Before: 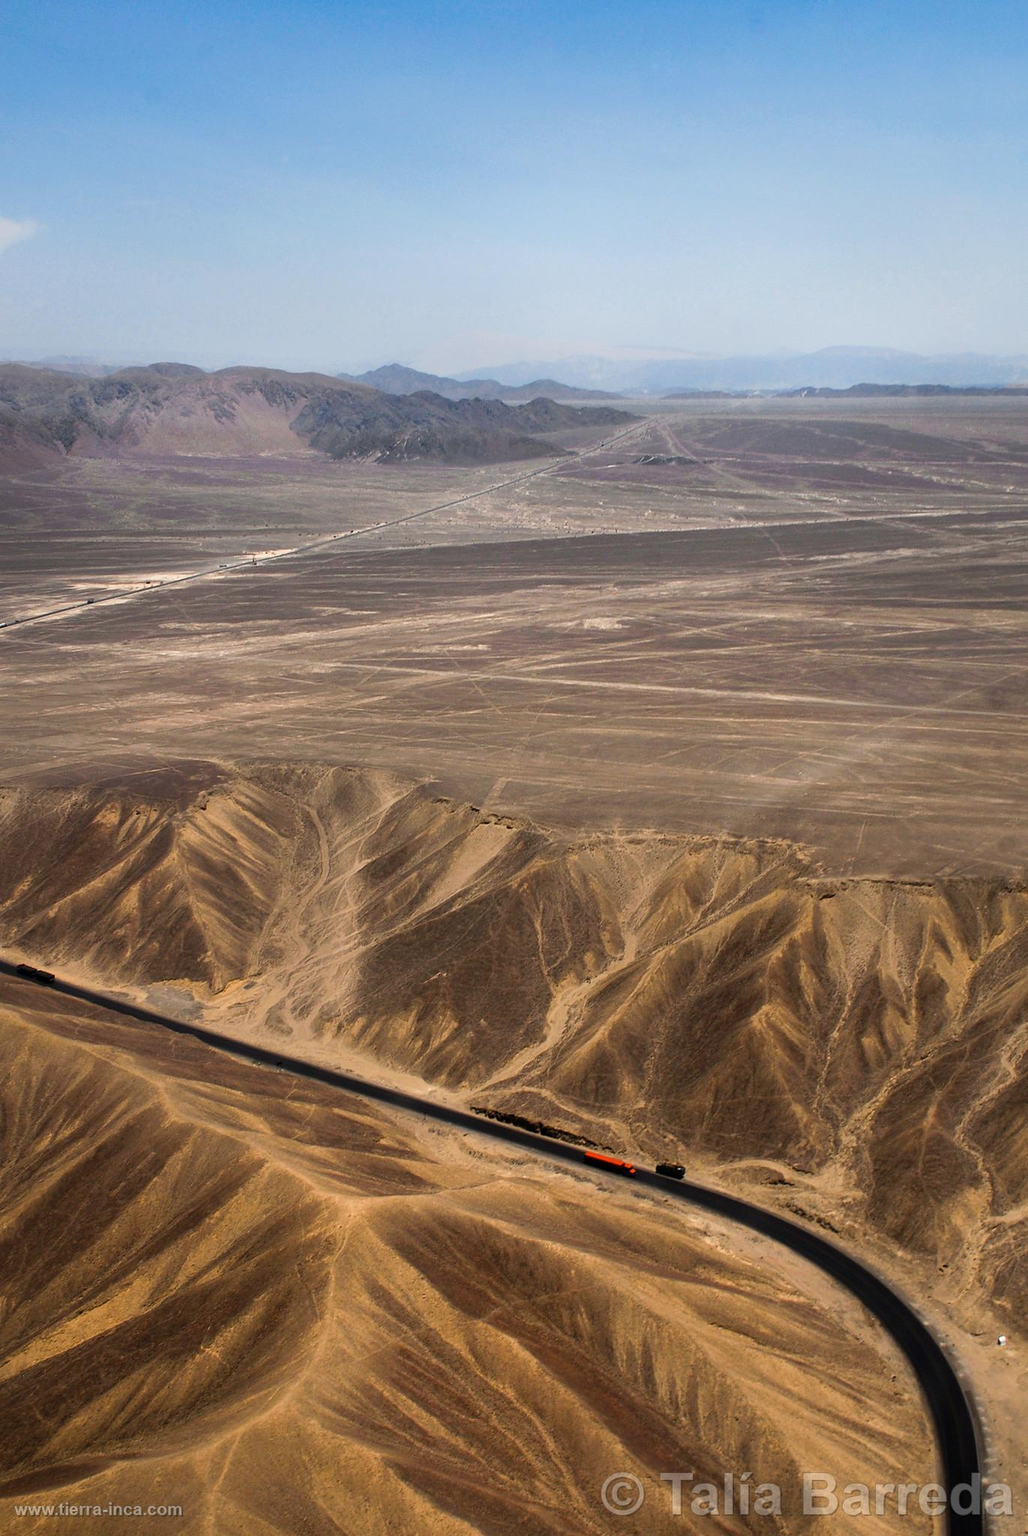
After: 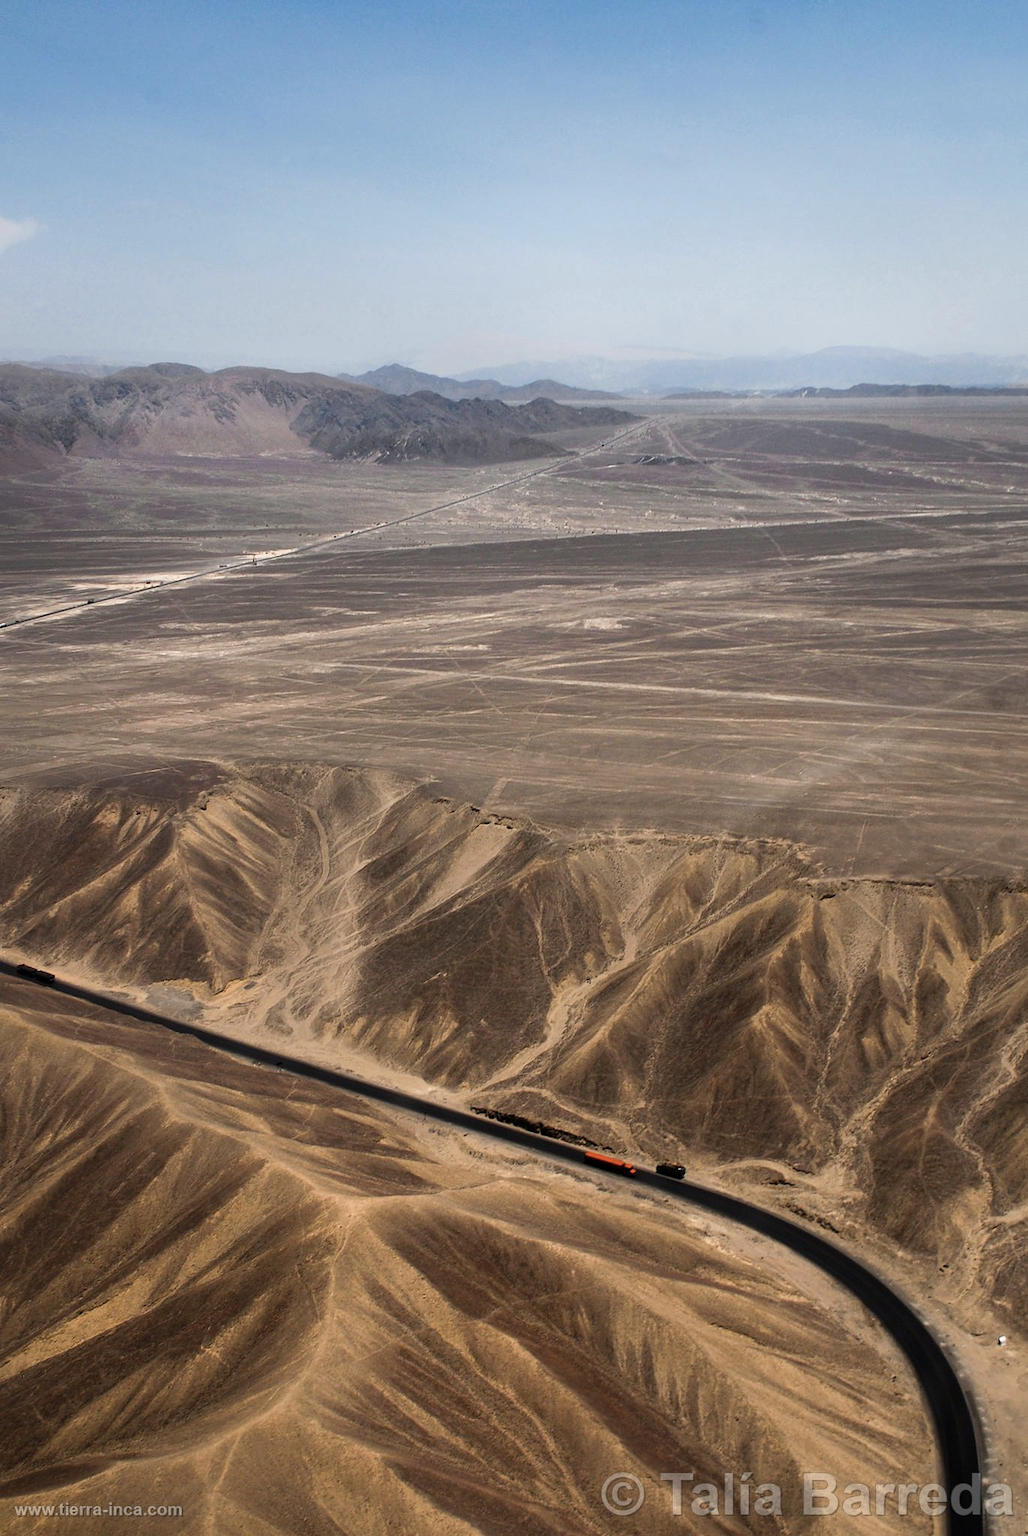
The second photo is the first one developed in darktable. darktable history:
contrast brightness saturation: contrast 0.059, brightness -0.007, saturation -0.238
